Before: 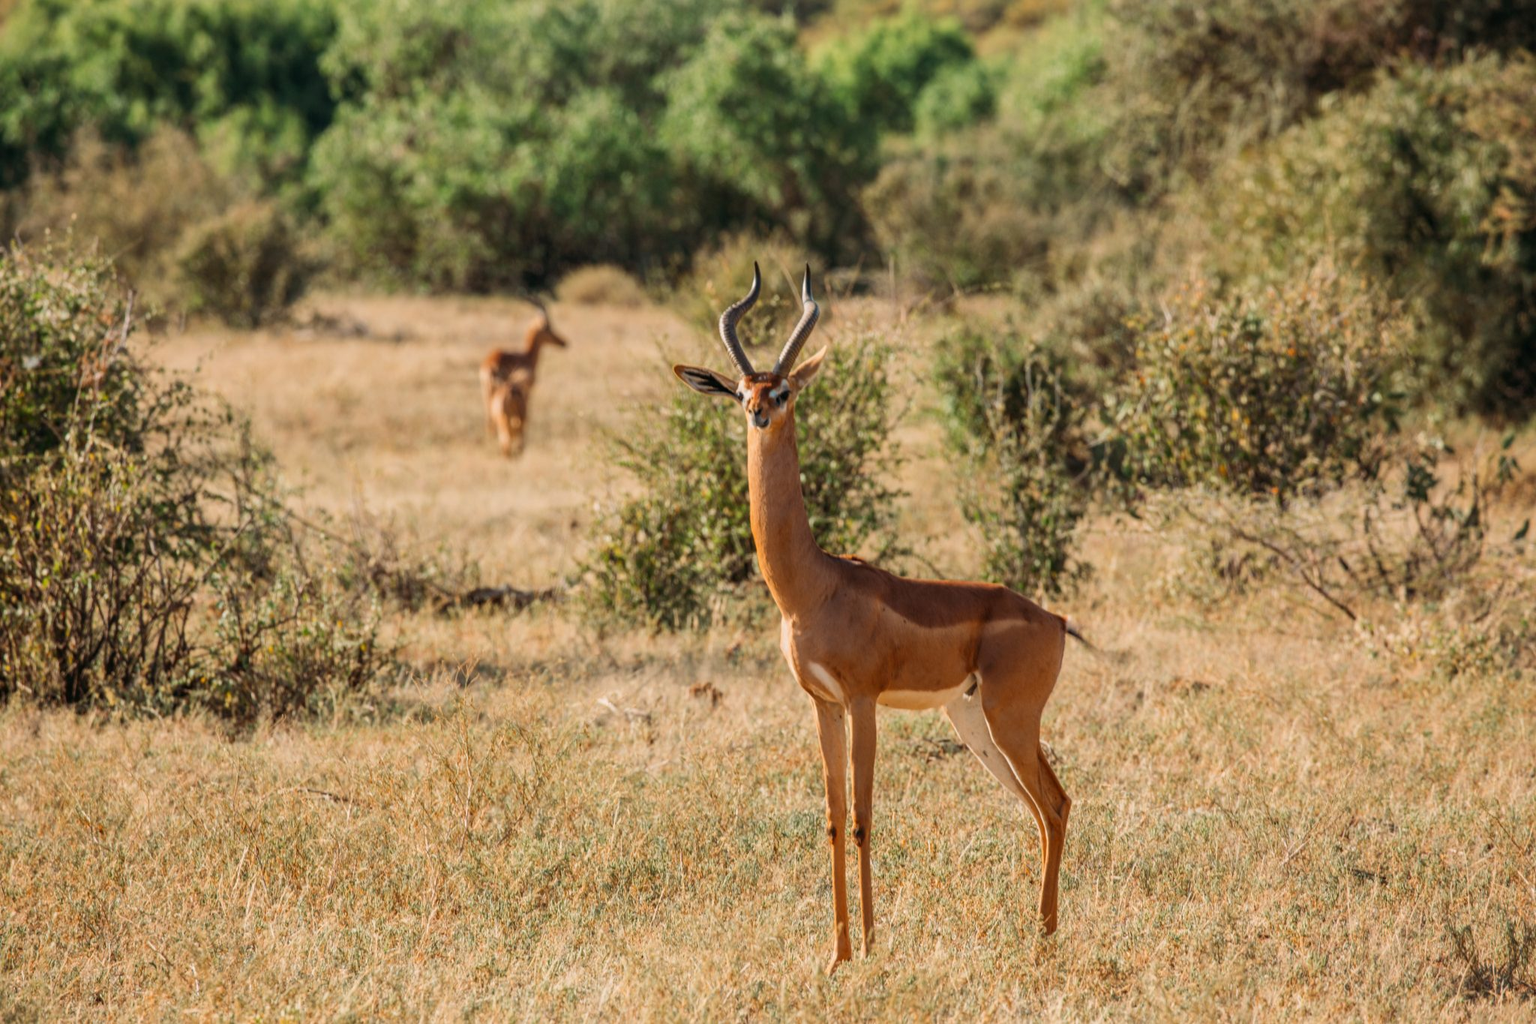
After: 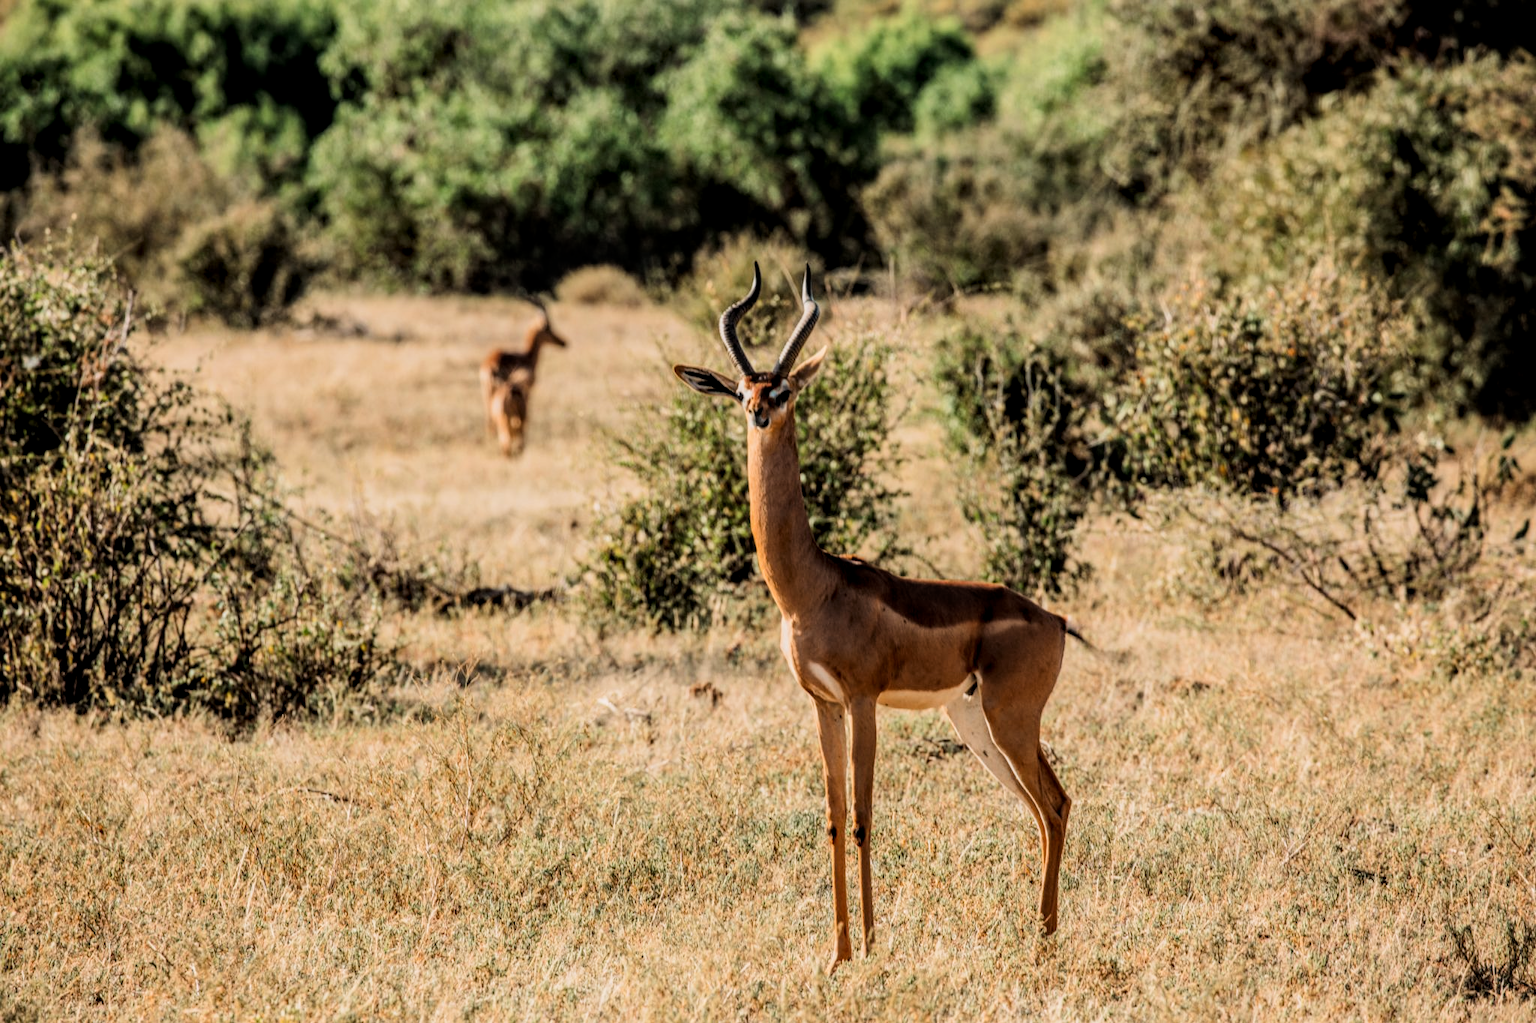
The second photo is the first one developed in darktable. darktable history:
local contrast: on, module defaults
filmic rgb: black relative exposure -5.04 EV, white relative exposure 3.56 EV, hardness 3.18, contrast 1.495, highlights saturation mix -49.51%, iterations of high-quality reconstruction 0
